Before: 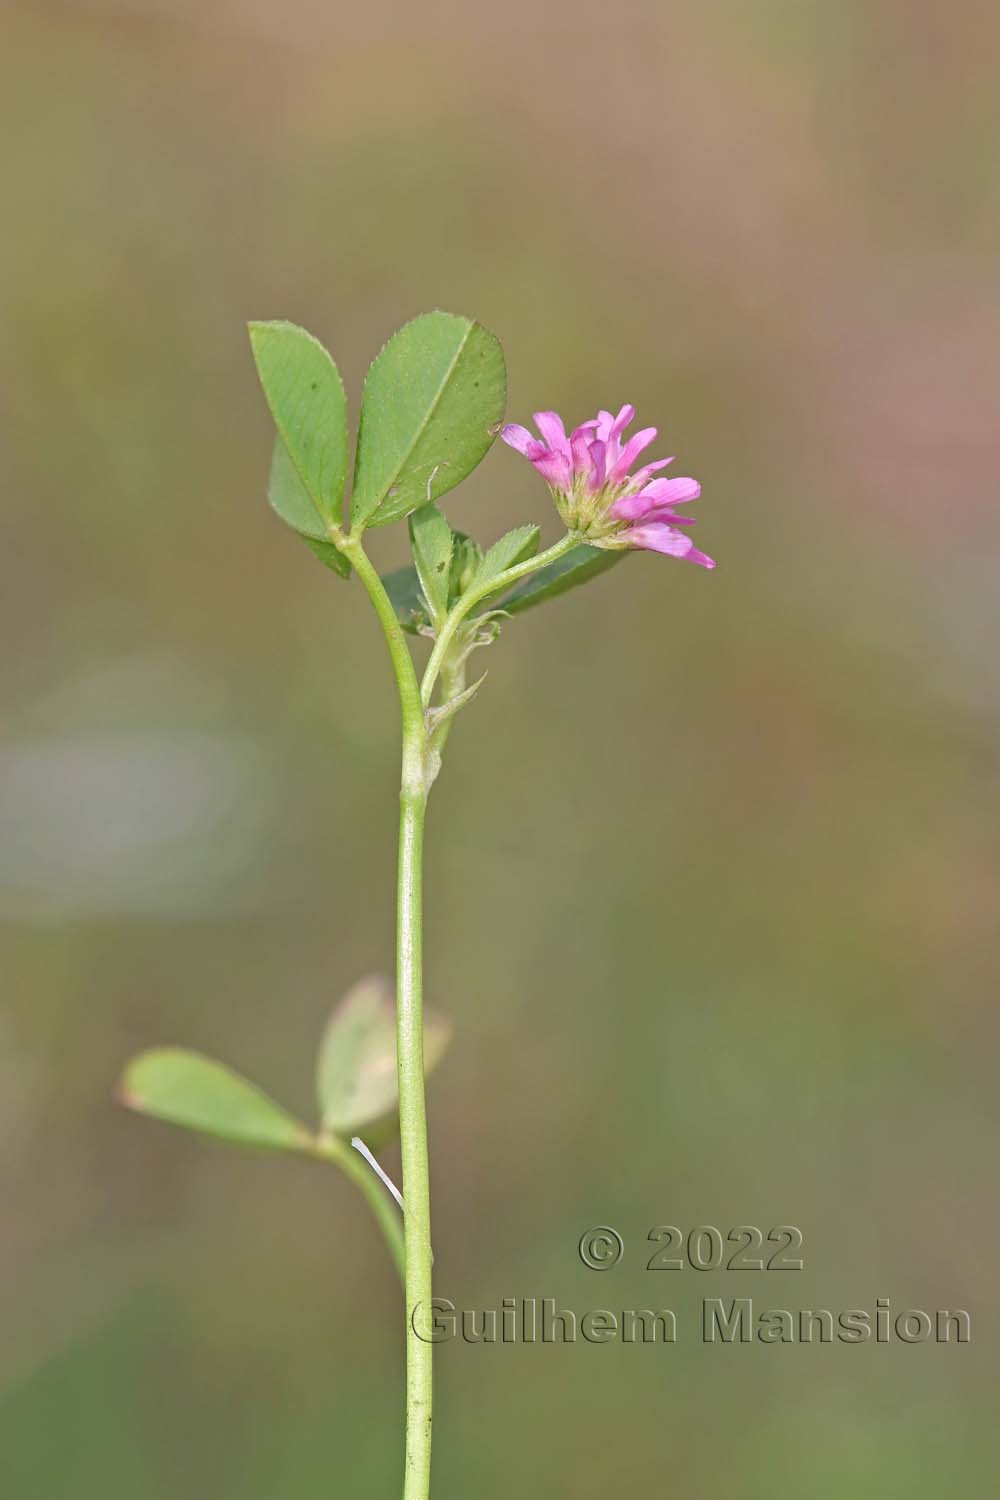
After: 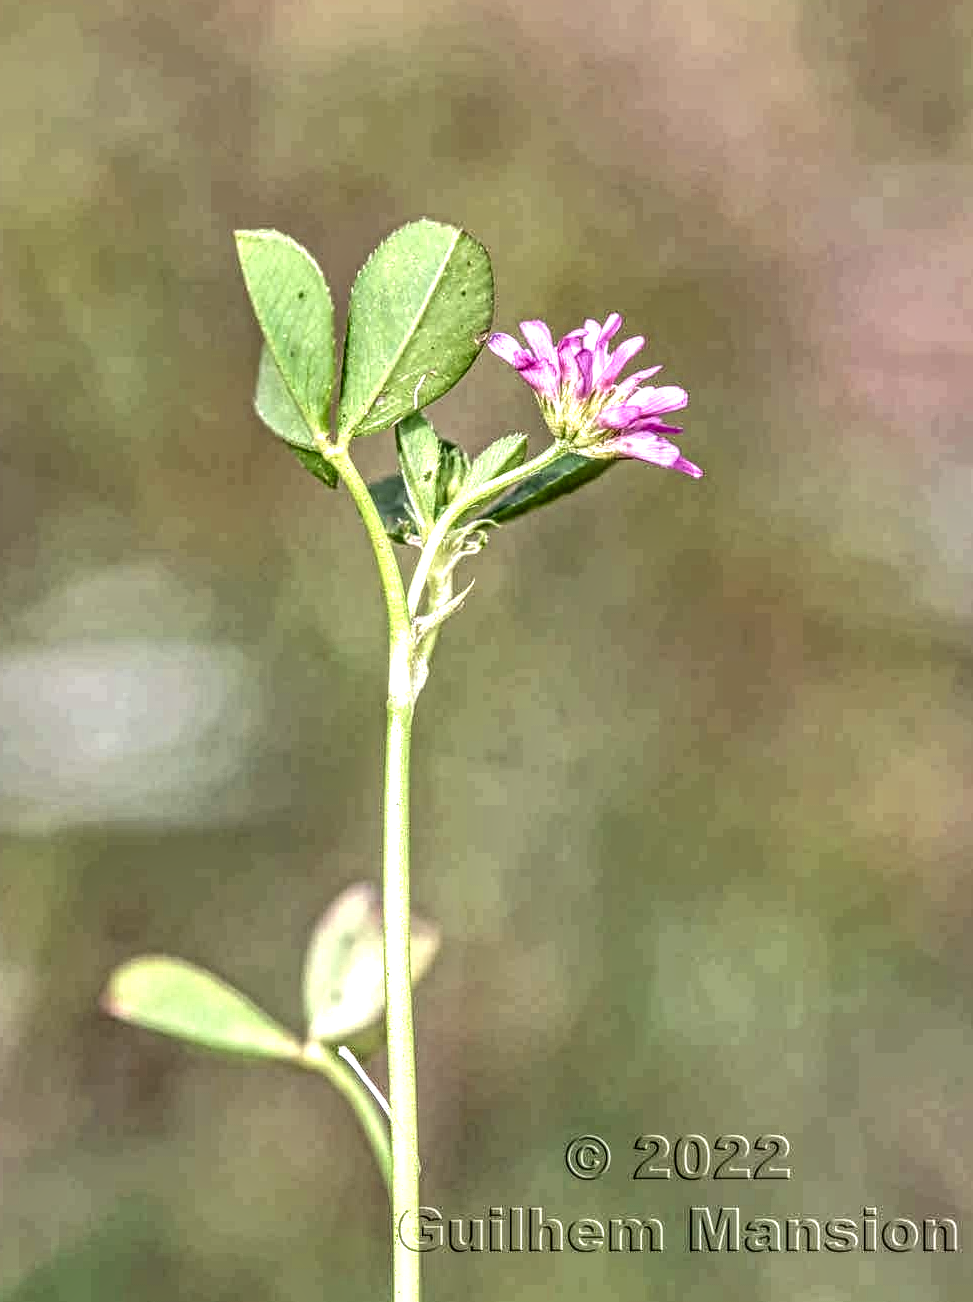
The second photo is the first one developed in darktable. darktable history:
local contrast: highlights 2%, shadows 7%, detail 298%, midtone range 0.305
crop: left 1.351%, top 6.09%, right 1.312%, bottom 7.067%
contrast equalizer: y [[0.6 ×6], [0.55 ×6], [0 ×6], [0 ×6], [0 ×6]]
shadows and highlights: radius 45.31, white point adjustment 6.51, compress 79.53%, shadows color adjustment 97.99%, highlights color adjustment 58.47%, soften with gaussian
